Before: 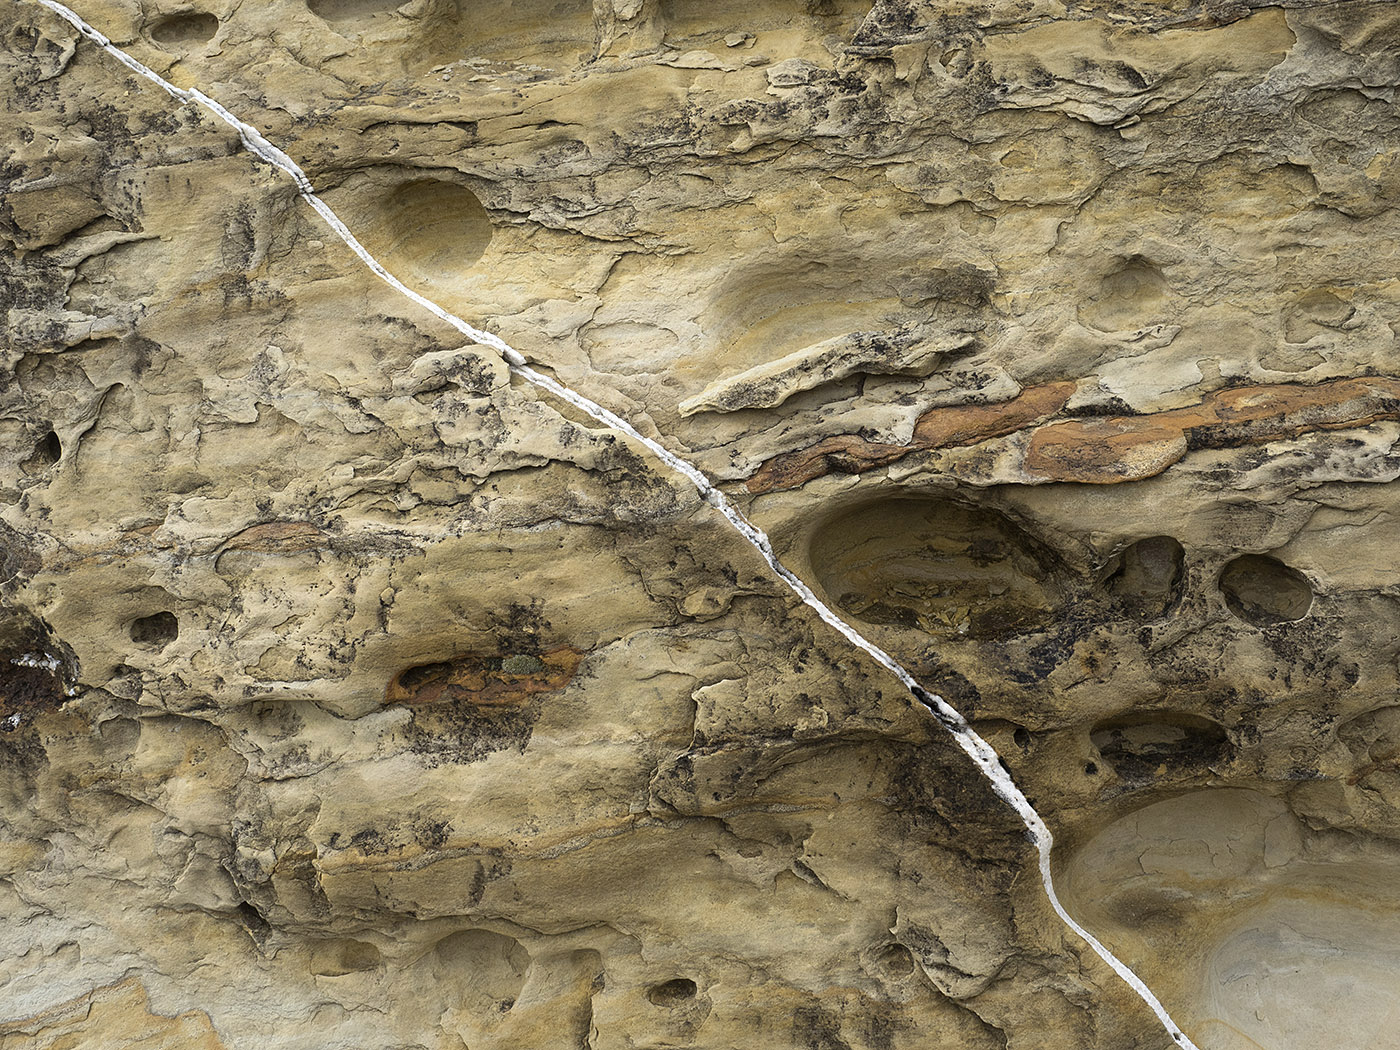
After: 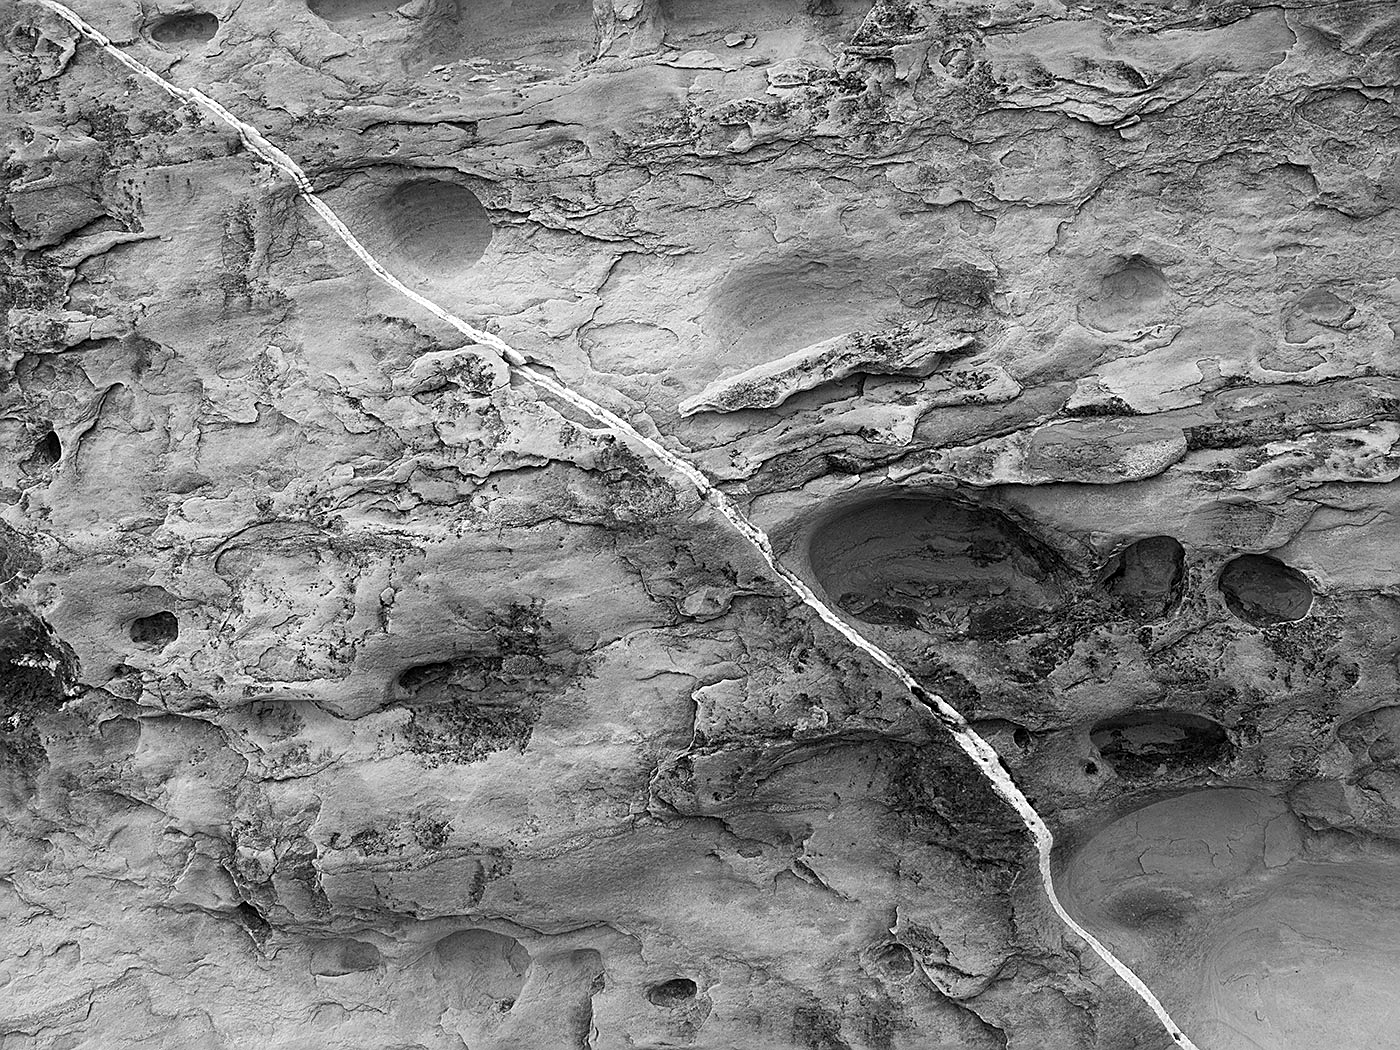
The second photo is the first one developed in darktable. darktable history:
monochrome: size 3.1
sharpen: on, module defaults
